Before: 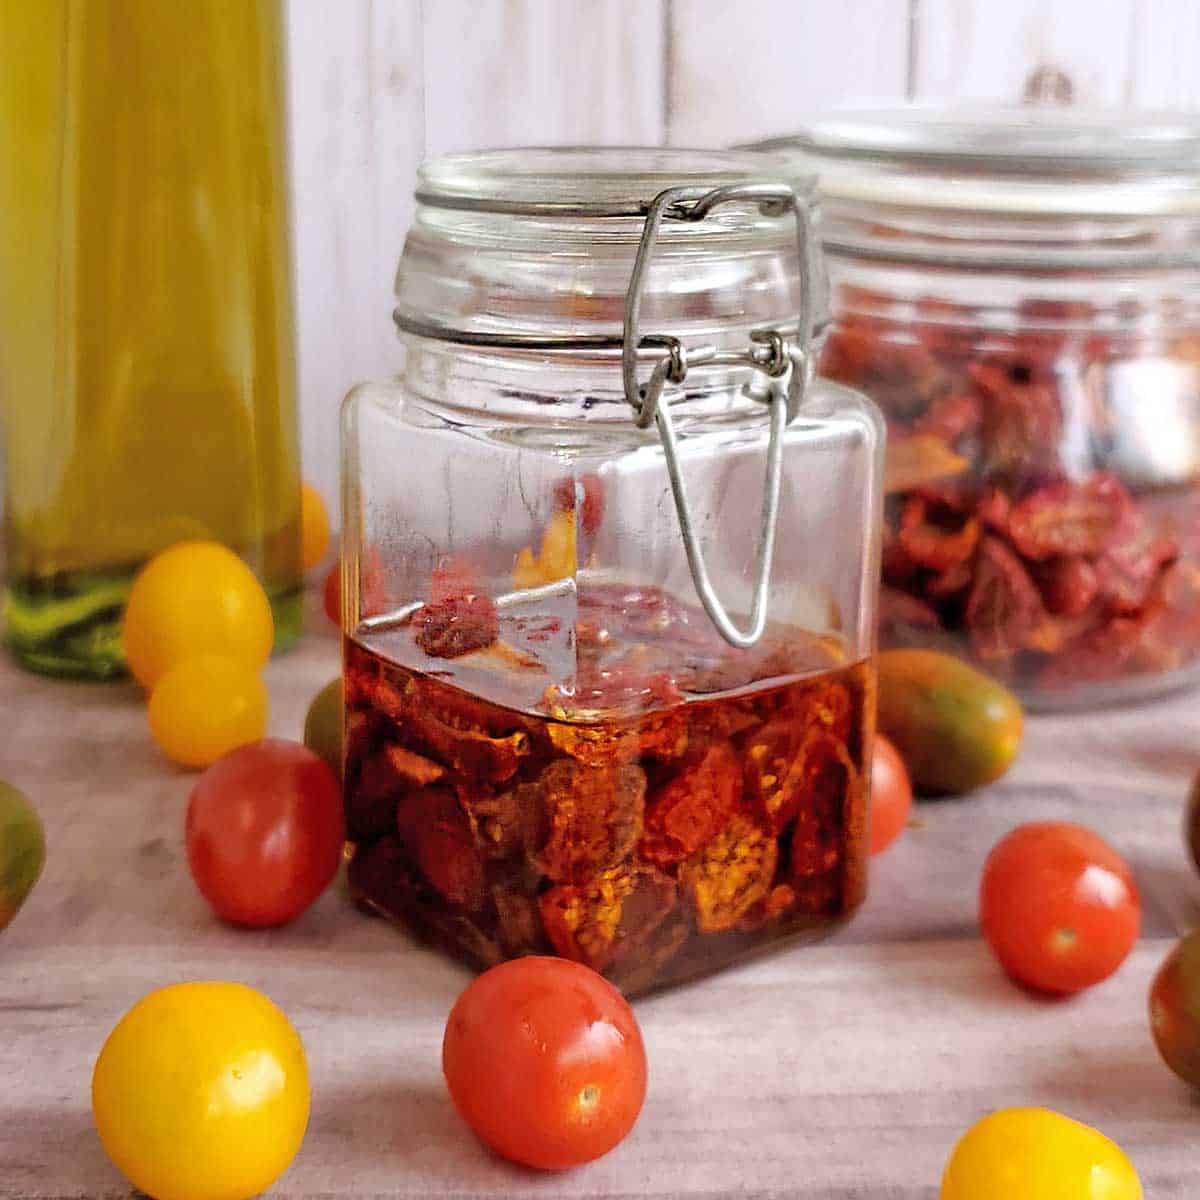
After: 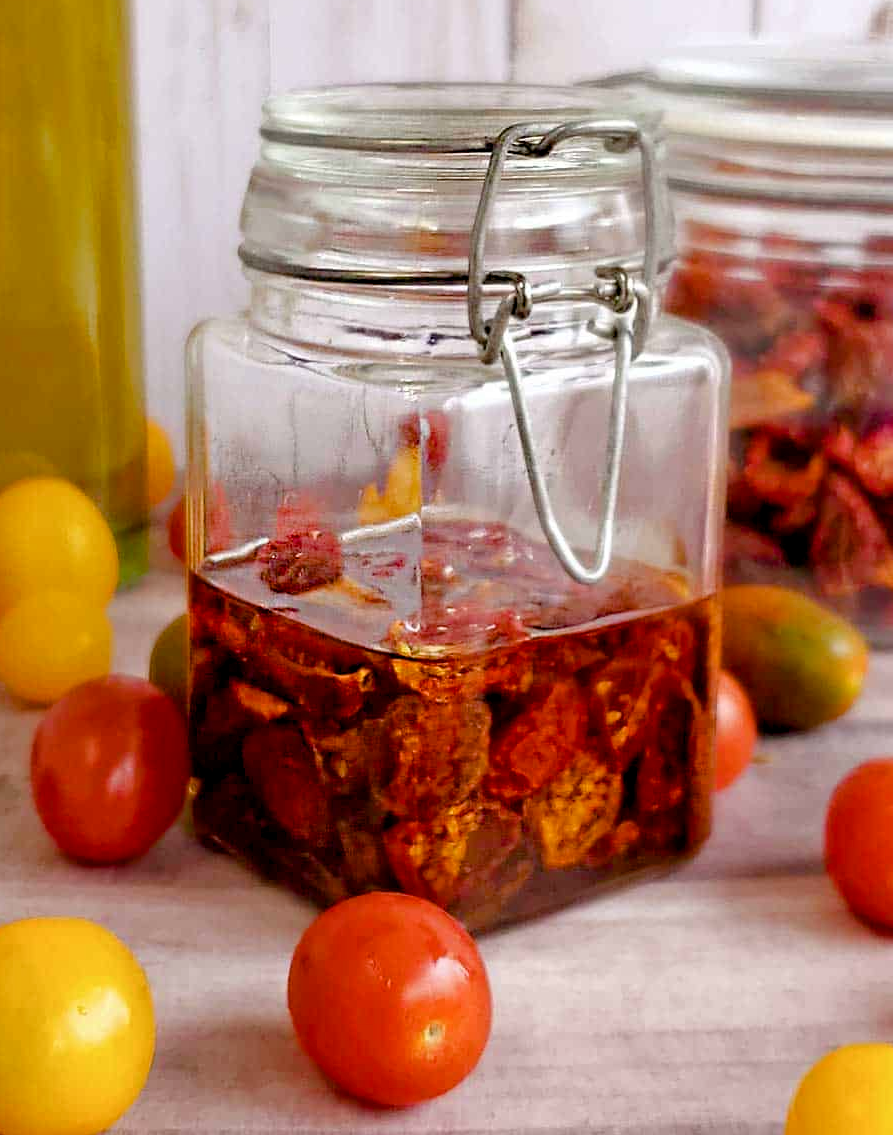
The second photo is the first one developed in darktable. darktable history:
crop and rotate: left 12.999%, top 5.389%, right 12.584%
color balance rgb: power › hue 73.51°, global offset › luminance -0.255%, perceptual saturation grading › global saturation 20%, perceptual saturation grading › highlights -24.738%, perceptual saturation grading › shadows 24.1%
